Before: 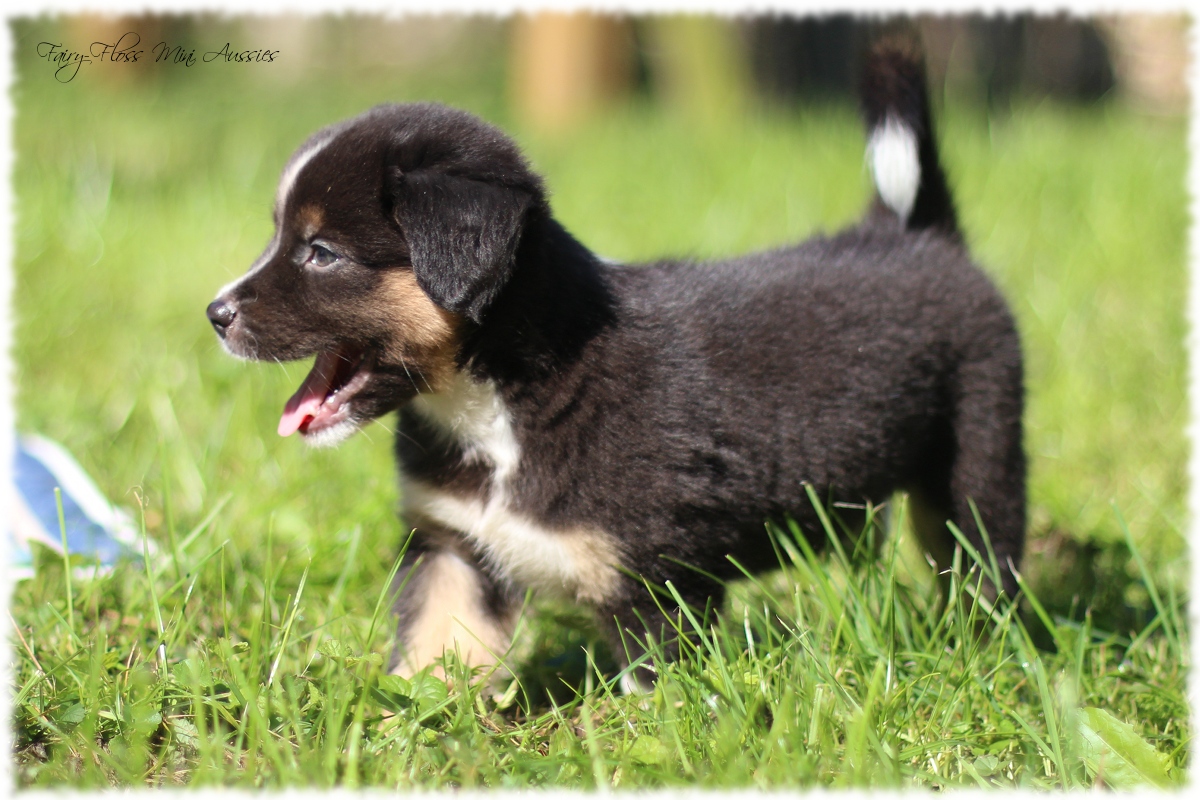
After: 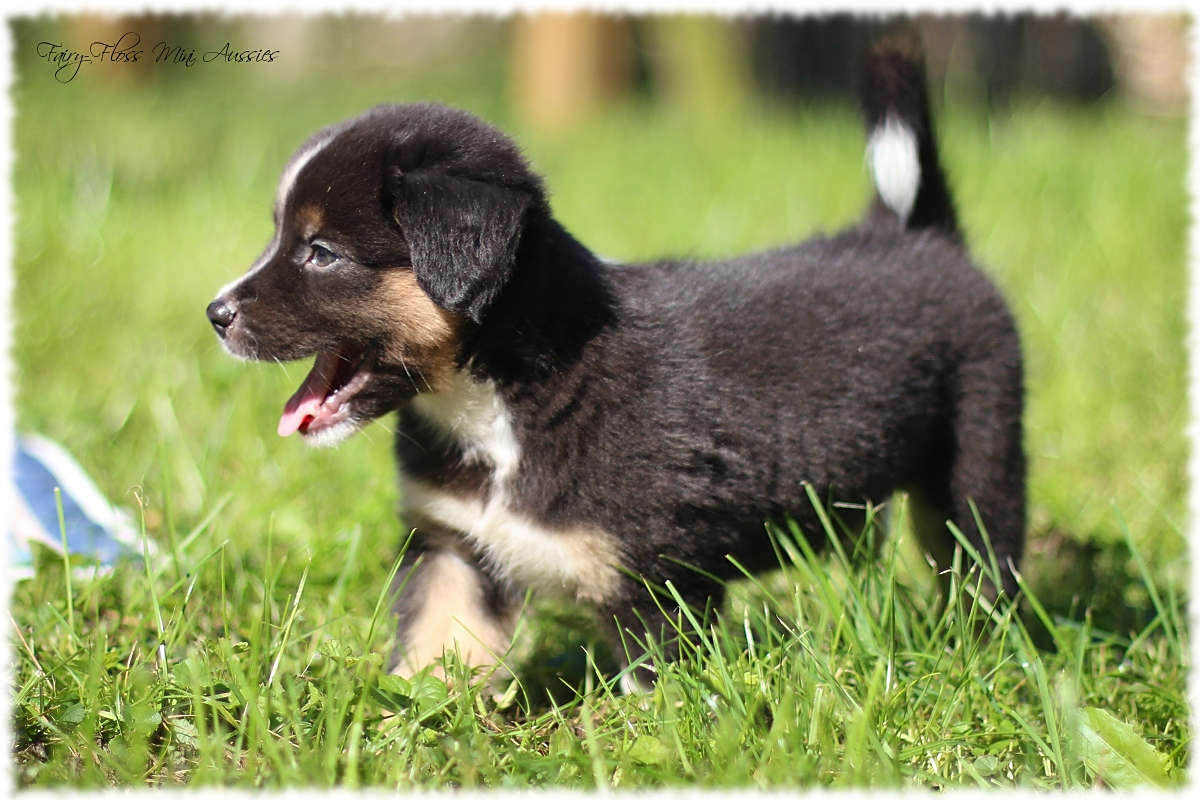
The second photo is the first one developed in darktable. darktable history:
sharpen: radius 1.815, amount 0.394, threshold 1.136
shadows and highlights: shadows 52.36, highlights -28.29, soften with gaussian
